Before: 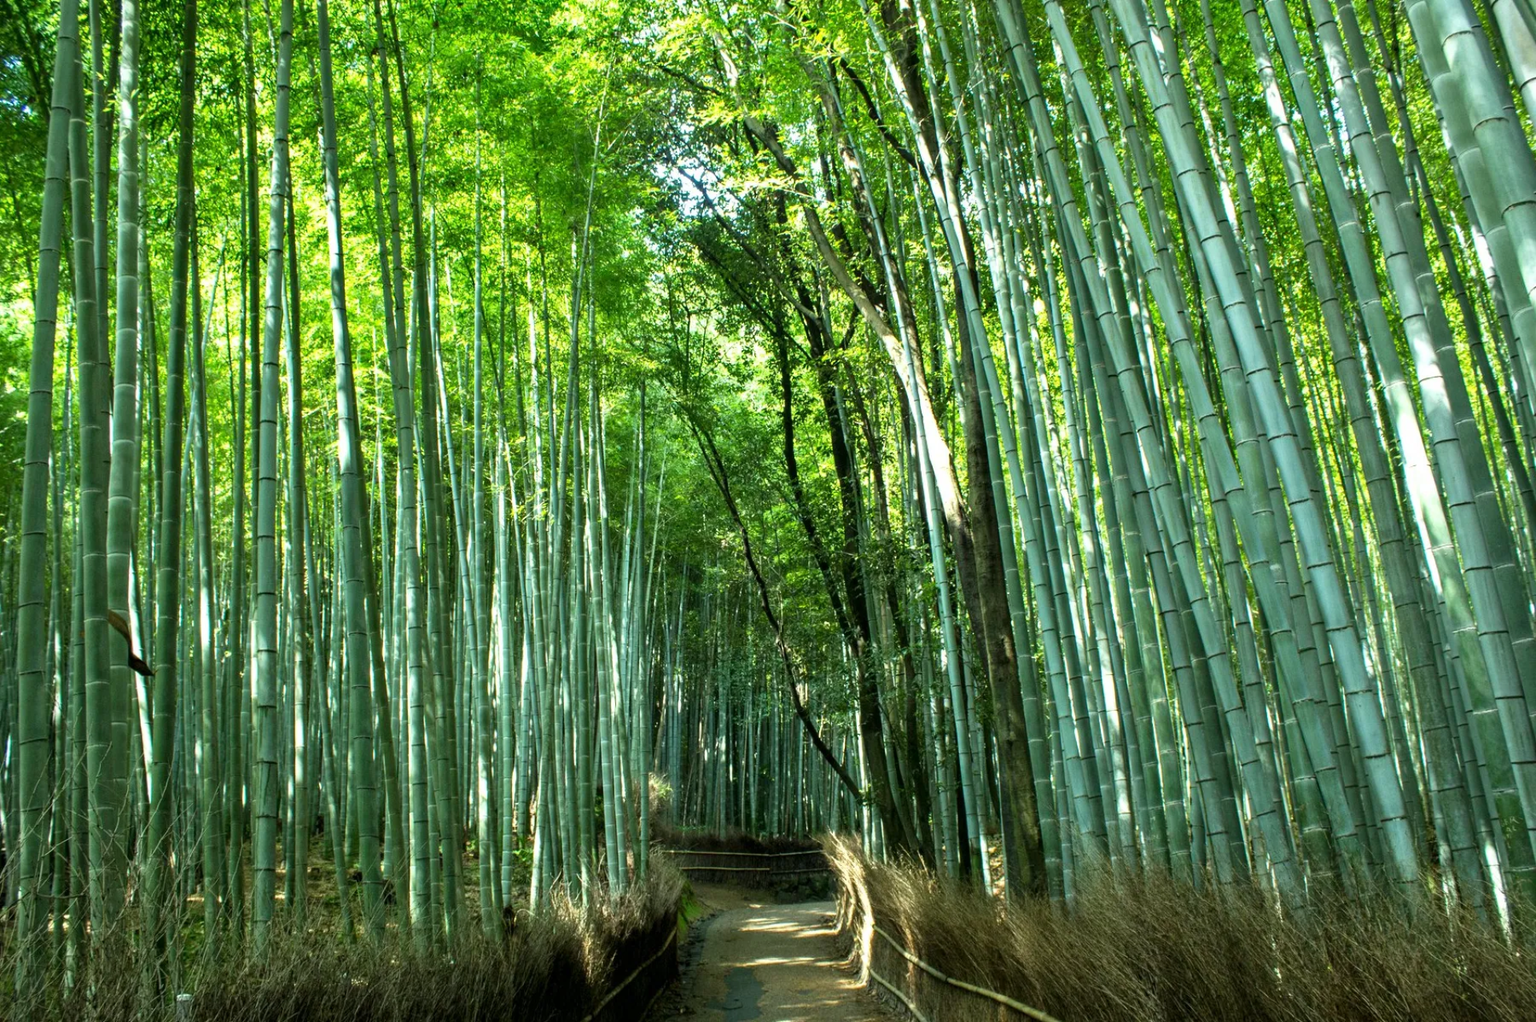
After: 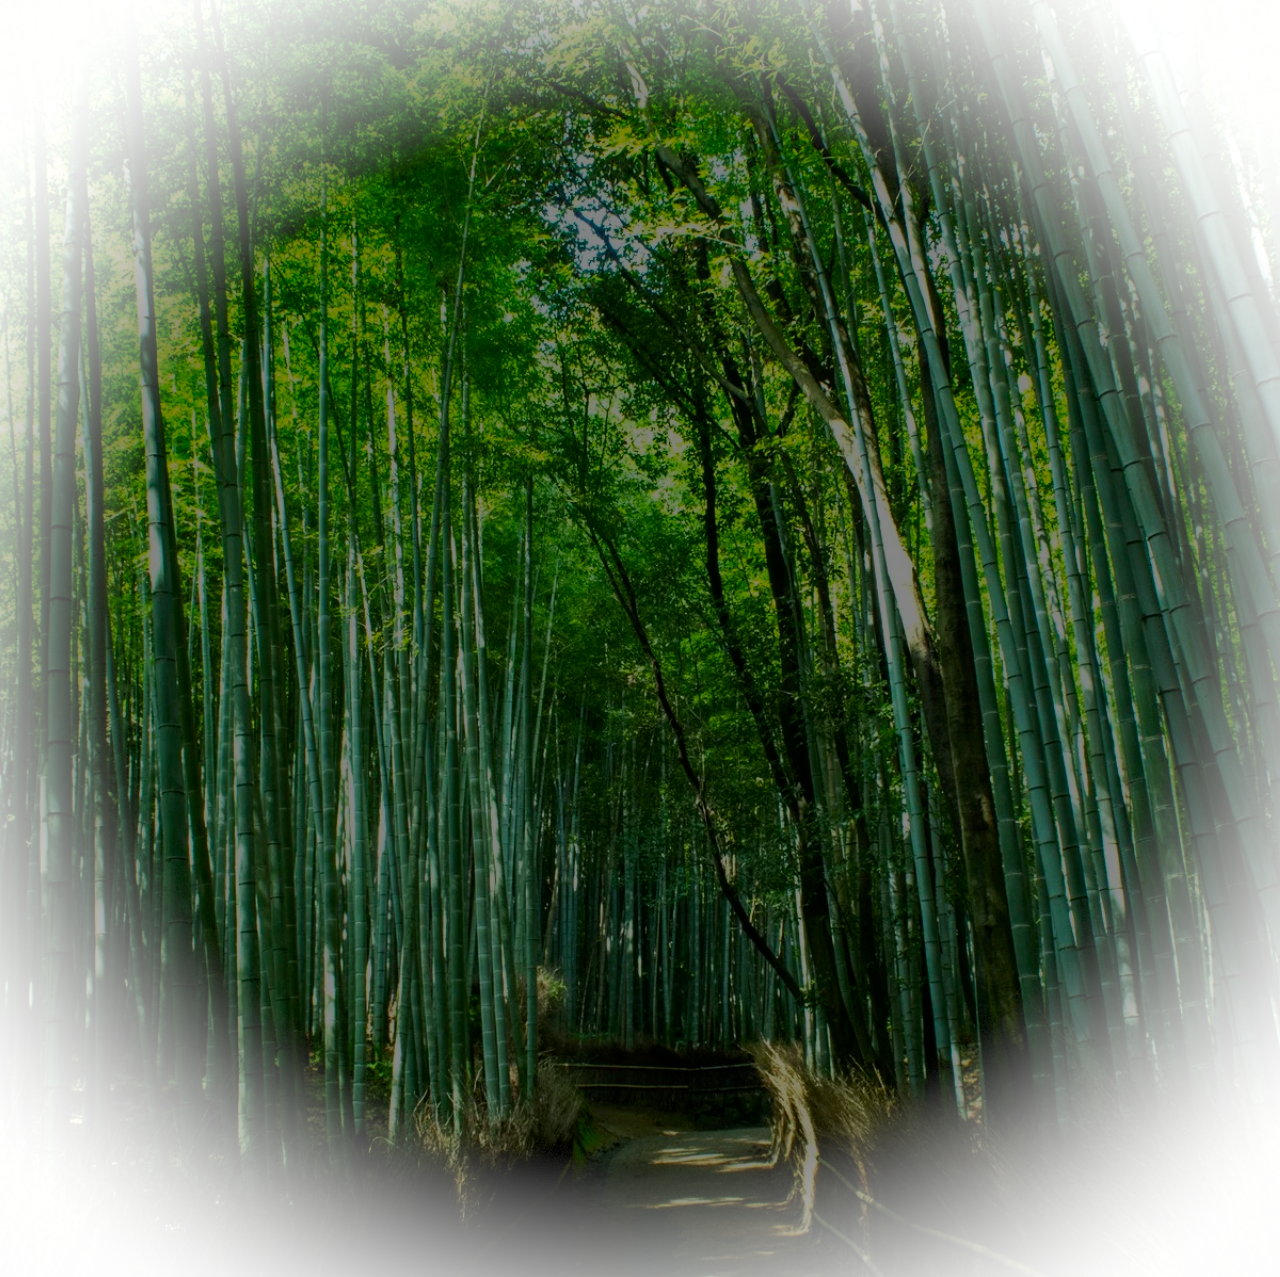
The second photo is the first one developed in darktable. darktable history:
exposure: exposure -2.095 EV, compensate highlight preservation false
vignetting: brightness 0.983, saturation -0.491, automatic ratio true, dithering 8-bit output, unbound false
crop and rotate: left 14.287%, right 19.027%
contrast brightness saturation: brightness -0.024, saturation 0.35
shadows and highlights: shadows 12.52, white point adjustment 1.3, highlights color adjustment 73.44%, soften with gaussian
